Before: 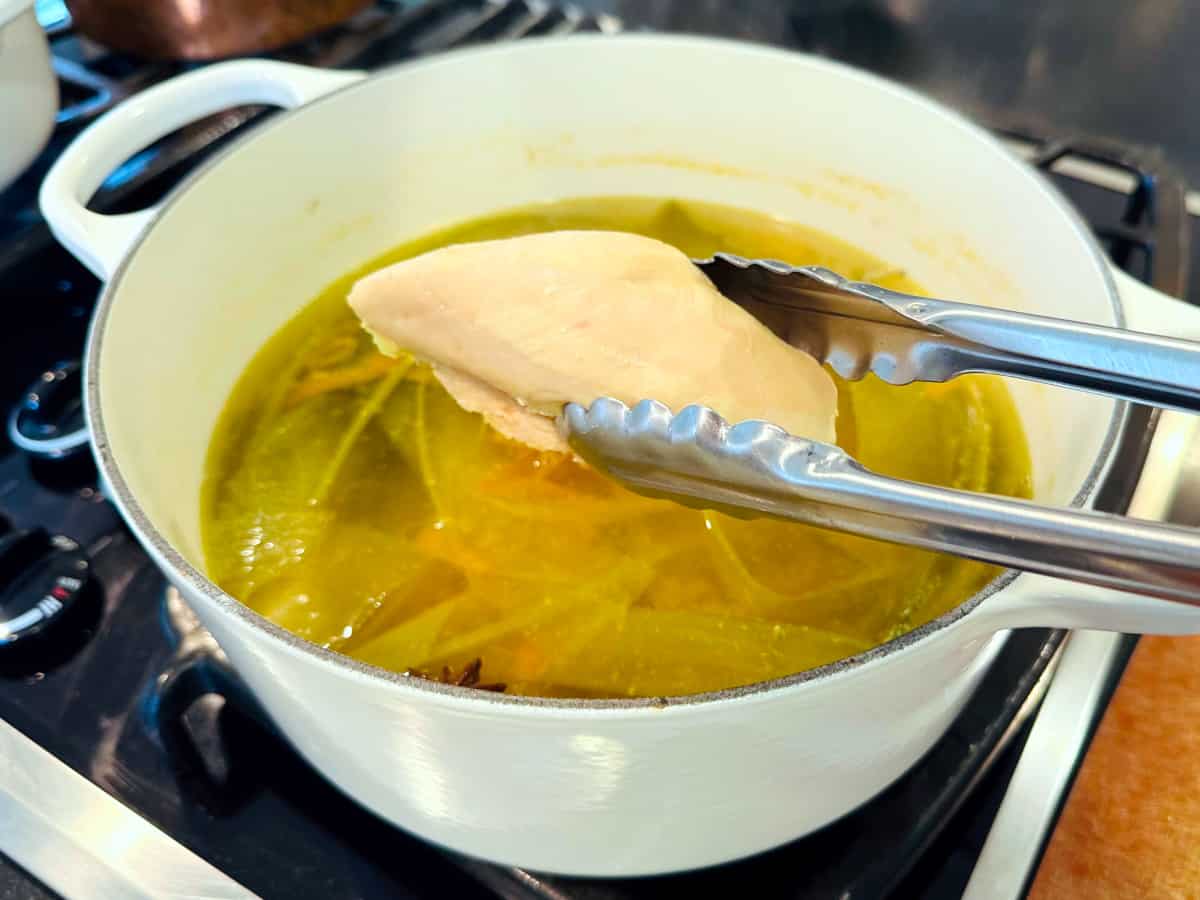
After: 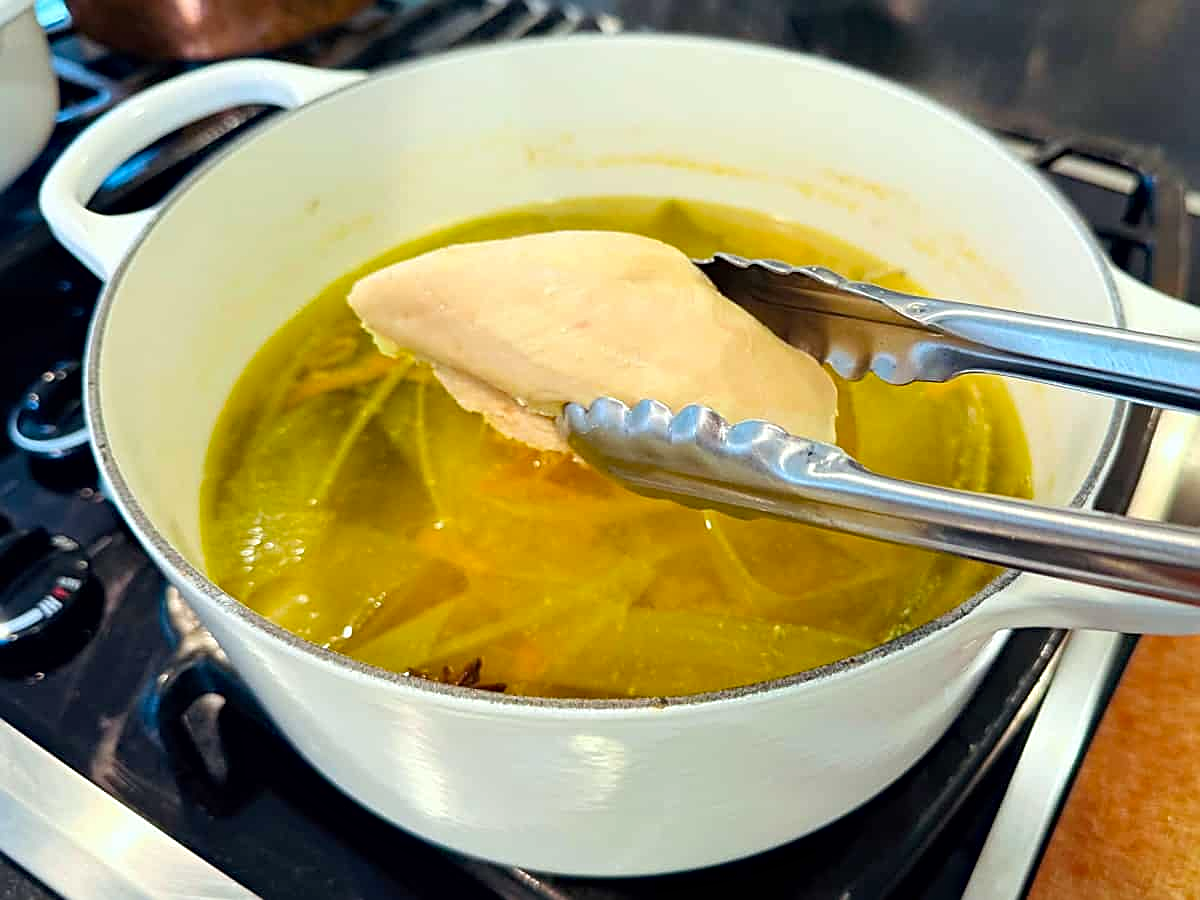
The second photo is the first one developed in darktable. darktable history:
sharpen: amount 0.588
local contrast: mode bilateral grid, contrast 16, coarseness 35, detail 104%, midtone range 0.2
haze removal: compatibility mode true, adaptive false
